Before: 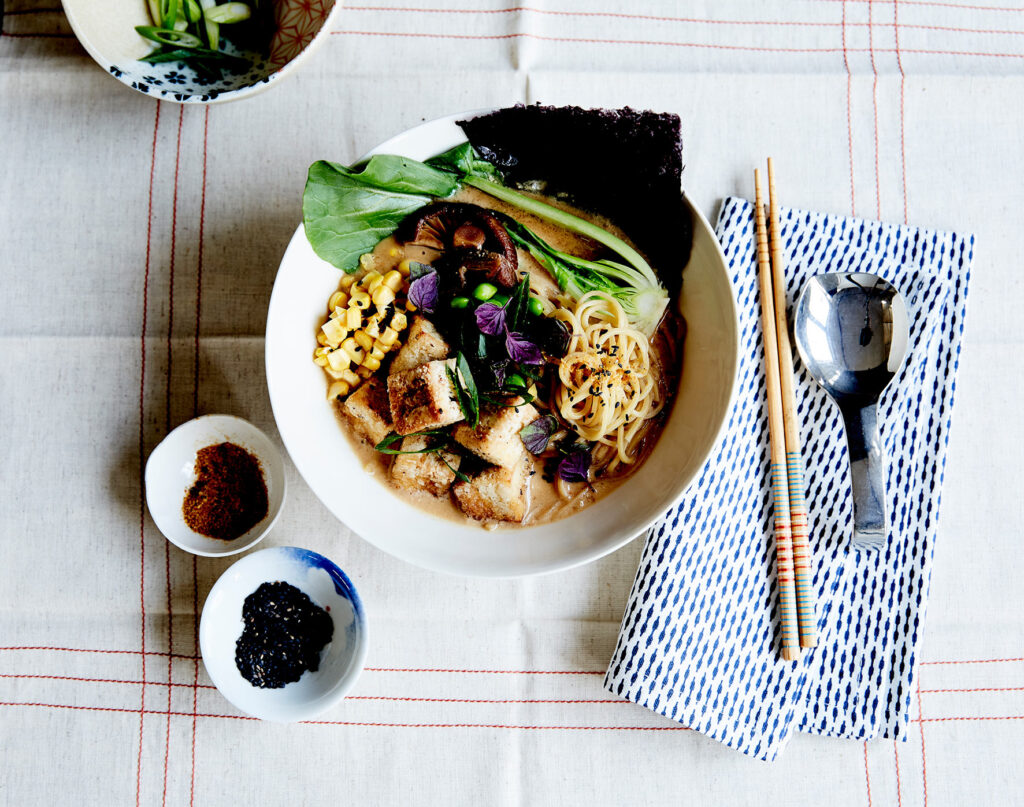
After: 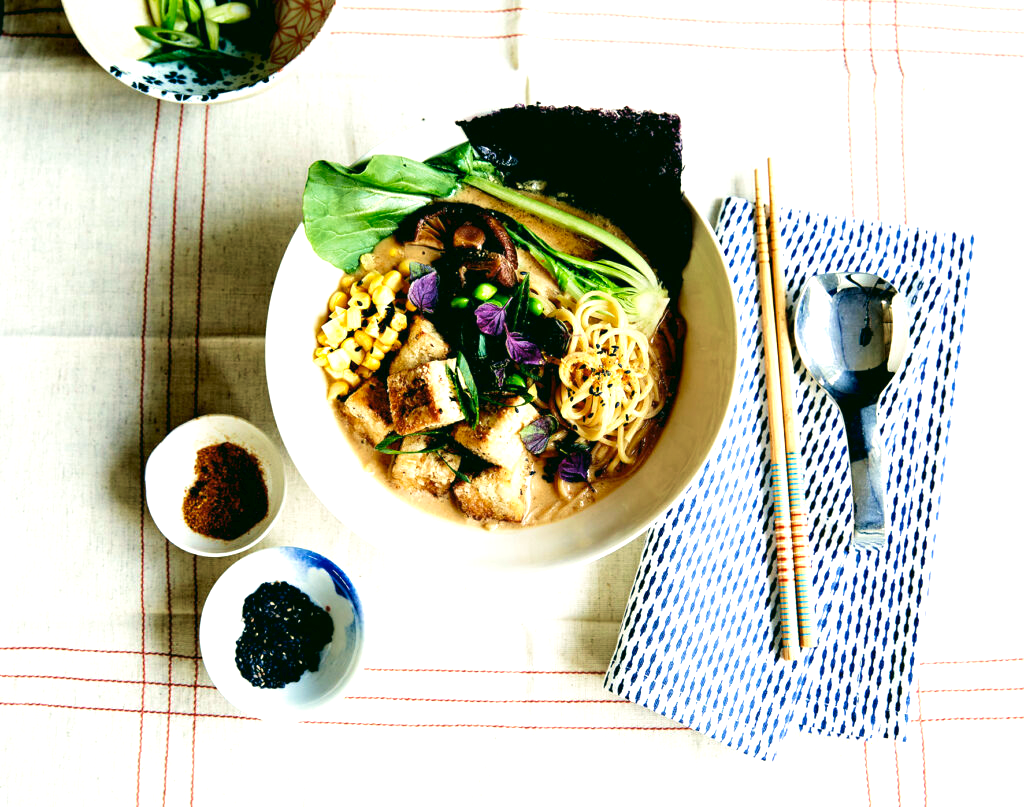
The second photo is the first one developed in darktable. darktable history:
color correction: highlights a* -0.482, highlights b* 9.48, shadows a* -9.48, shadows b* 0.803
exposure: black level correction 0, exposure 0.7 EV, compensate exposure bias true, compensate highlight preservation false
velvia: strength 45%
